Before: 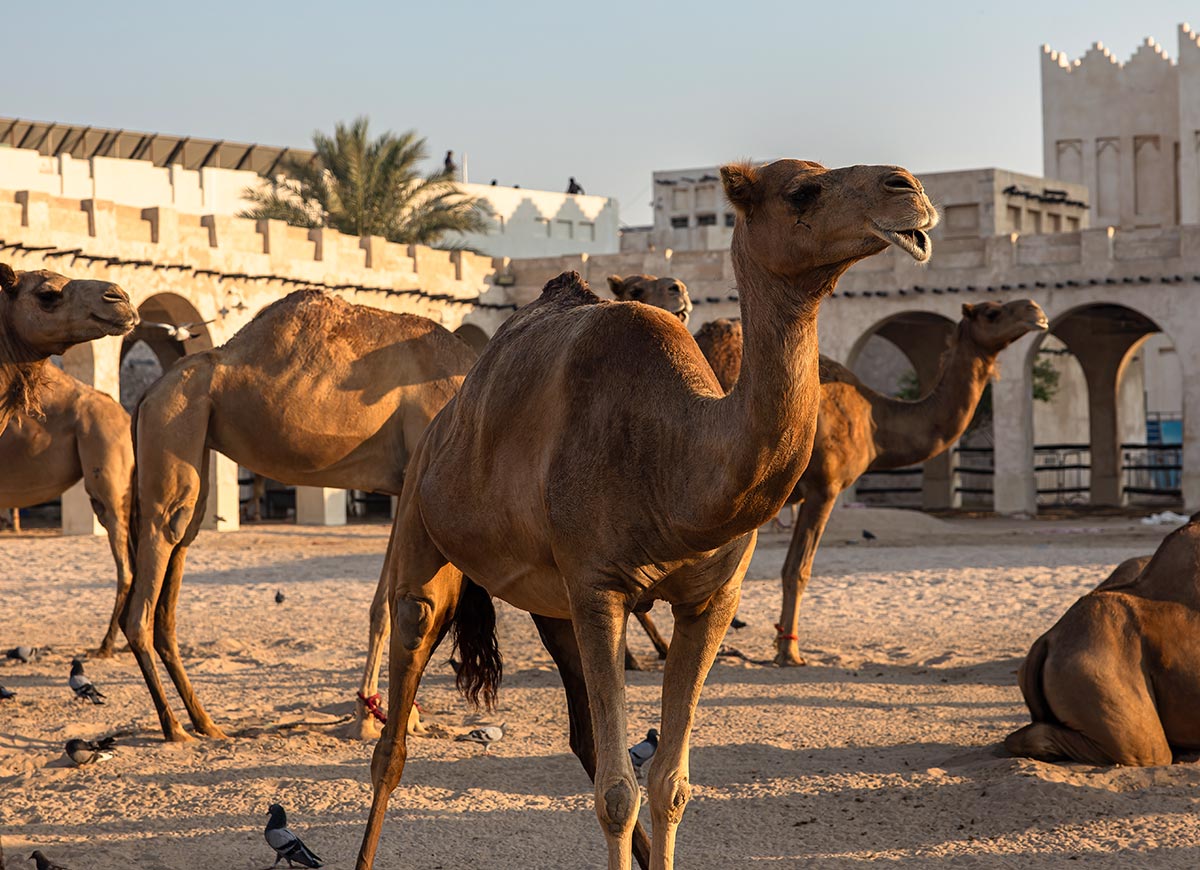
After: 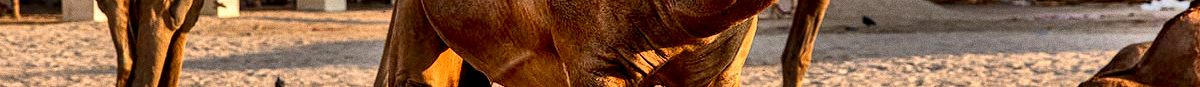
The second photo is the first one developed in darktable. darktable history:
shadows and highlights: shadows 75, highlights -25, soften with gaussian
grain: on, module defaults
crop and rotate: top 59.084%, bottom 30.916%
contrast brightness saturation: contrast 0.07, brightness -0.13, saturation 0.06
exposure: black level correction 0.007, exposure 0.159 EV, compensate highlight preservation false
local contrast: on, module defaults
white balance: emerald 1
